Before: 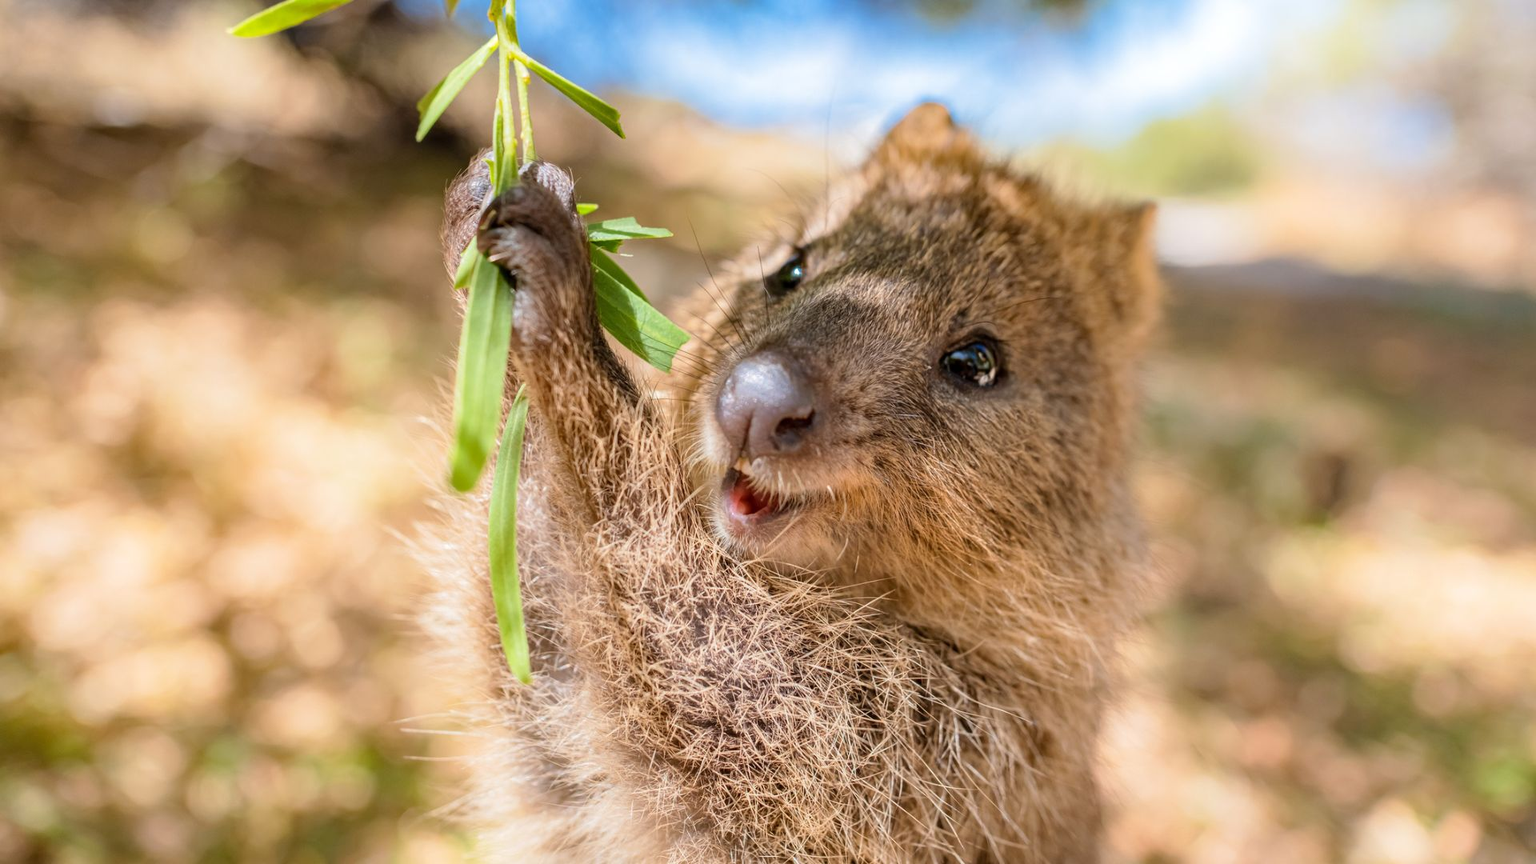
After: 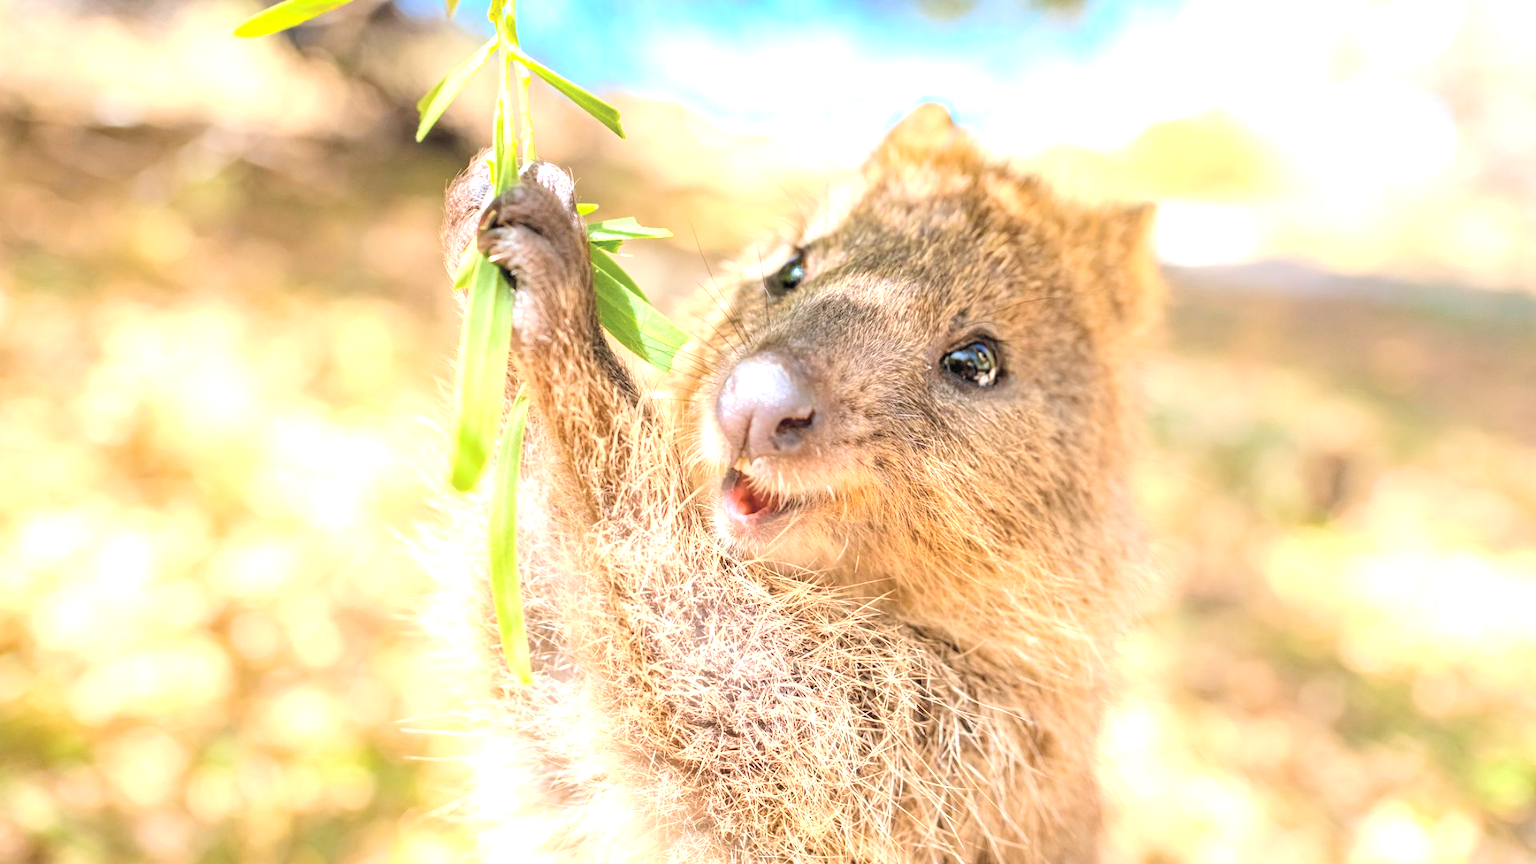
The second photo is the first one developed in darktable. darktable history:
contrast brightness saturation: brightness 0.28
exposure: exposure 1.16 EV, compensate exposure bias true, compensate highlight preservation false
